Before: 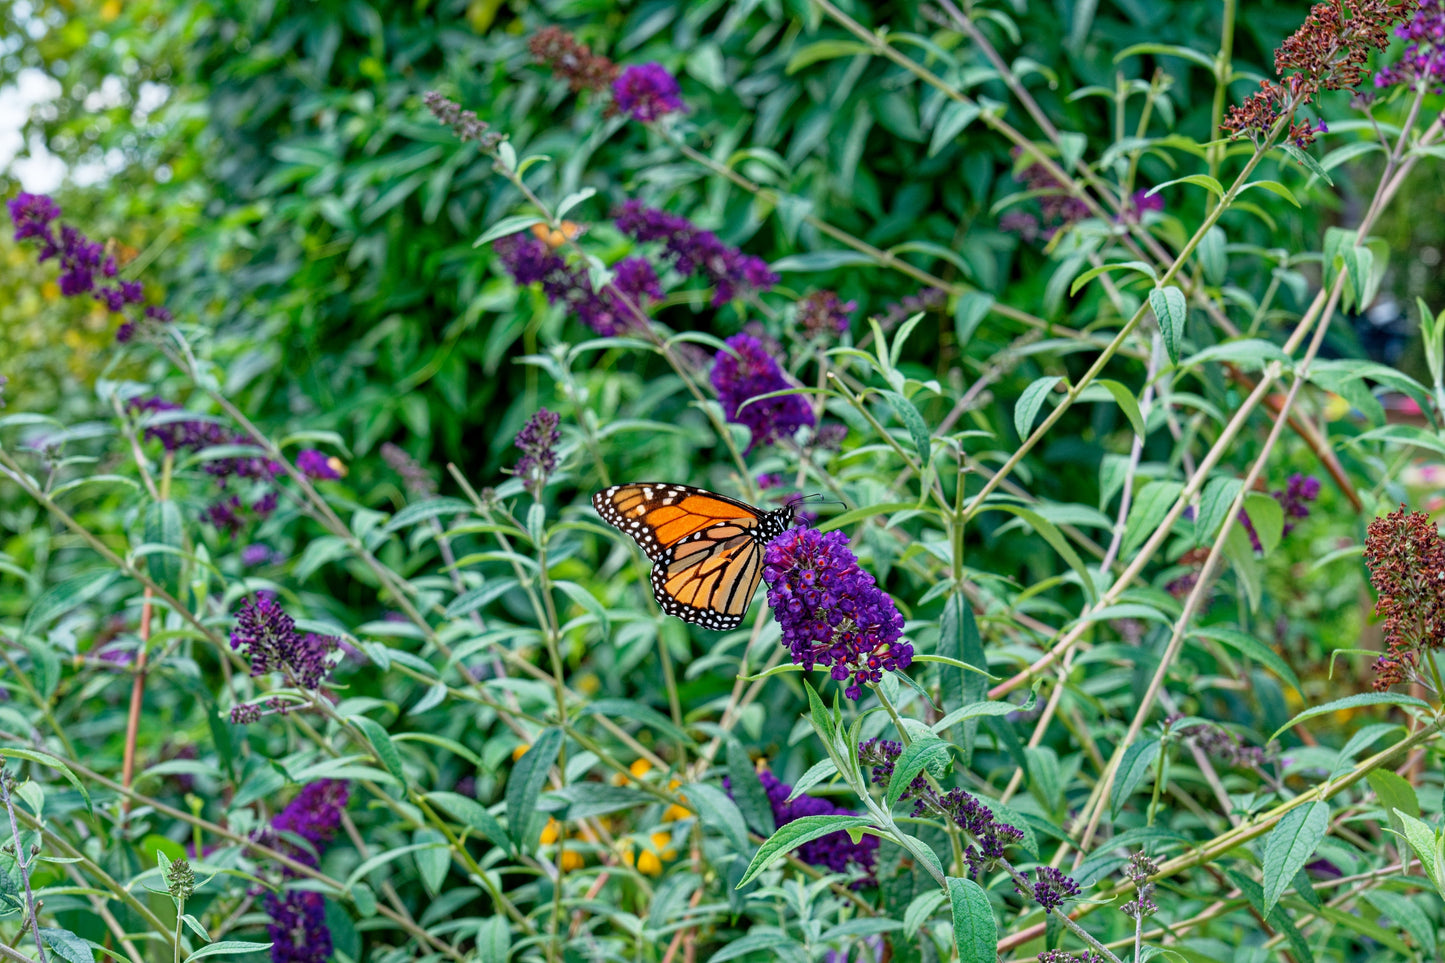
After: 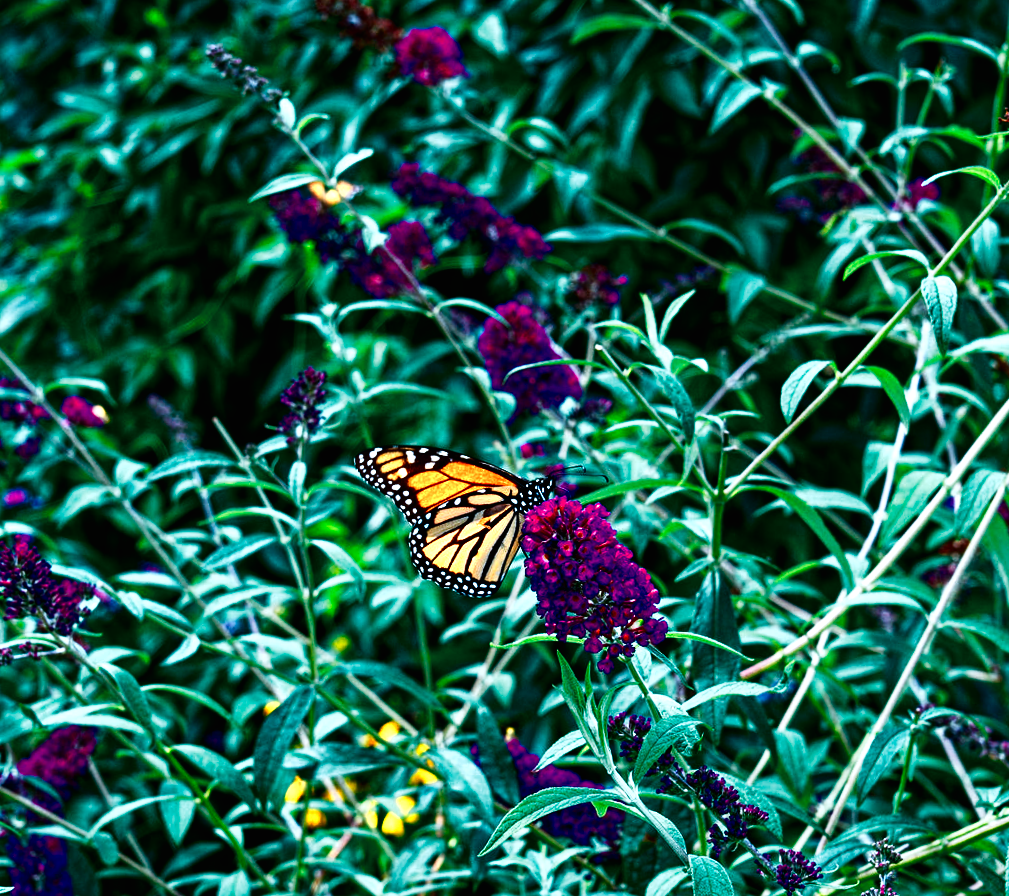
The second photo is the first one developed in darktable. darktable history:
crop and rotate: angle -2.88°, left 13.93%, top 0.023%, right 11.028%, bottom 0.02%
color calibration: illuminant as shot in camera, x 0.385, y 0.38, temperature 3993.48 K
exposure: black level correction 0, exposure 0.589 EV, compensate highlight preservation false
color zones: curves: ch0 [(0.018, 0.548) (0.224, 0.64) (0.425, 0.447) (0.675, 0.575) (0.732, 0.579)]; ch1 [(0.066, 0.487) (0.25, 0.5) (0.404, 0.43) (0.75, 0.421) (0.956, 0.421)]; ch2 [(0.044, 0.561) (0.215, 0.465) (0.399, 0.544) (0.465, 0.548) (0.614, 0.447) (0.724, 0.43) (0.882, 0.623) (0.956, 0.632)]
contrast brightness saturation: contrast 0.087, brightness -0.586, saturation 0.169
tone curve: curves: ch0 [(0, 0.006) (0.046, 0.011) (0.13, 0.062) (0.338, 0.327) (0.494, 0.55) (0.728, 0.835) (1, 1)]; ch1 [(0, 0) (0.346, 0.324) (0.45, 0.431) (0.5, 0.5) (0.522, 0.517) (0.55, 0.57) (1, 1)]; ch2 [(0, 0) (0.453, 0.418) (0.5, 0.5) (0.526, 0.524) (0.554, 0.598) (0.622, 0.679) (0.707, 0.761) (1, 1)], preserve colors none
